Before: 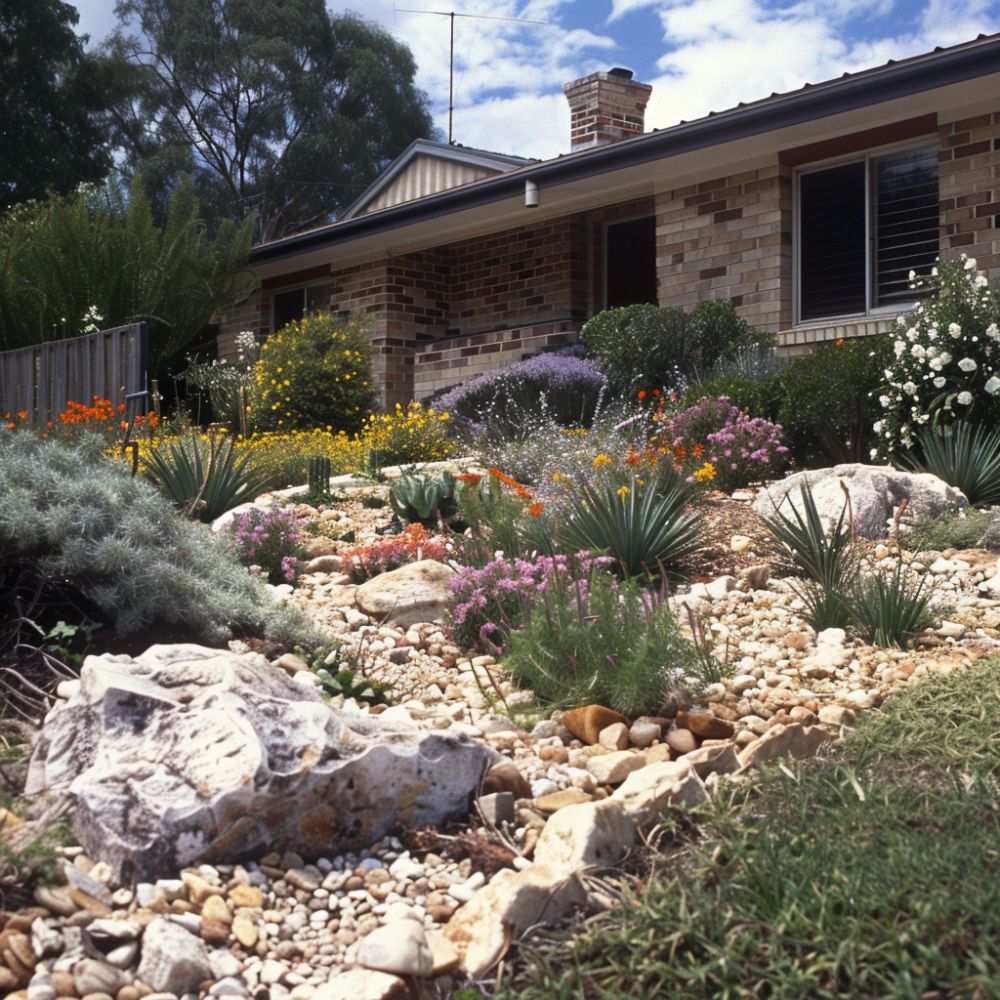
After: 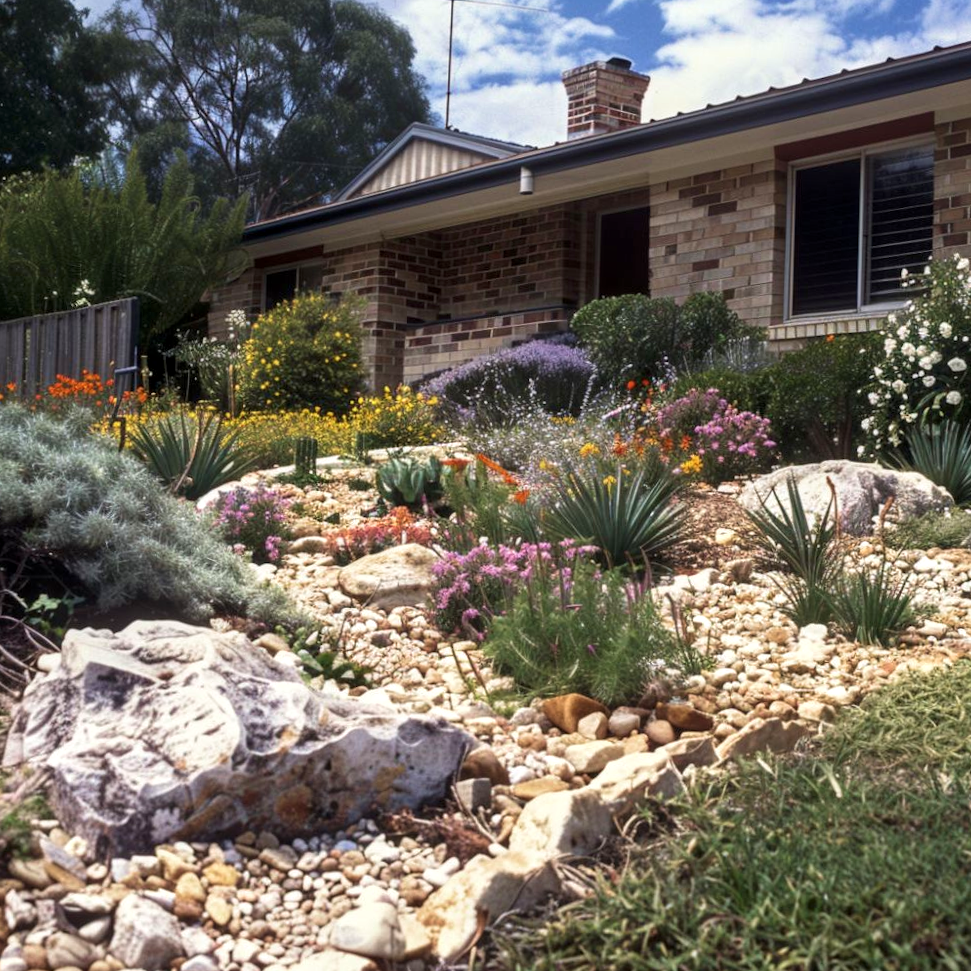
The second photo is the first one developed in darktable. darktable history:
local contrast: detail 130%
tone equalizer: on, module defaults
crop and rotate: angle -1.69°
velvia: on, module defaults
